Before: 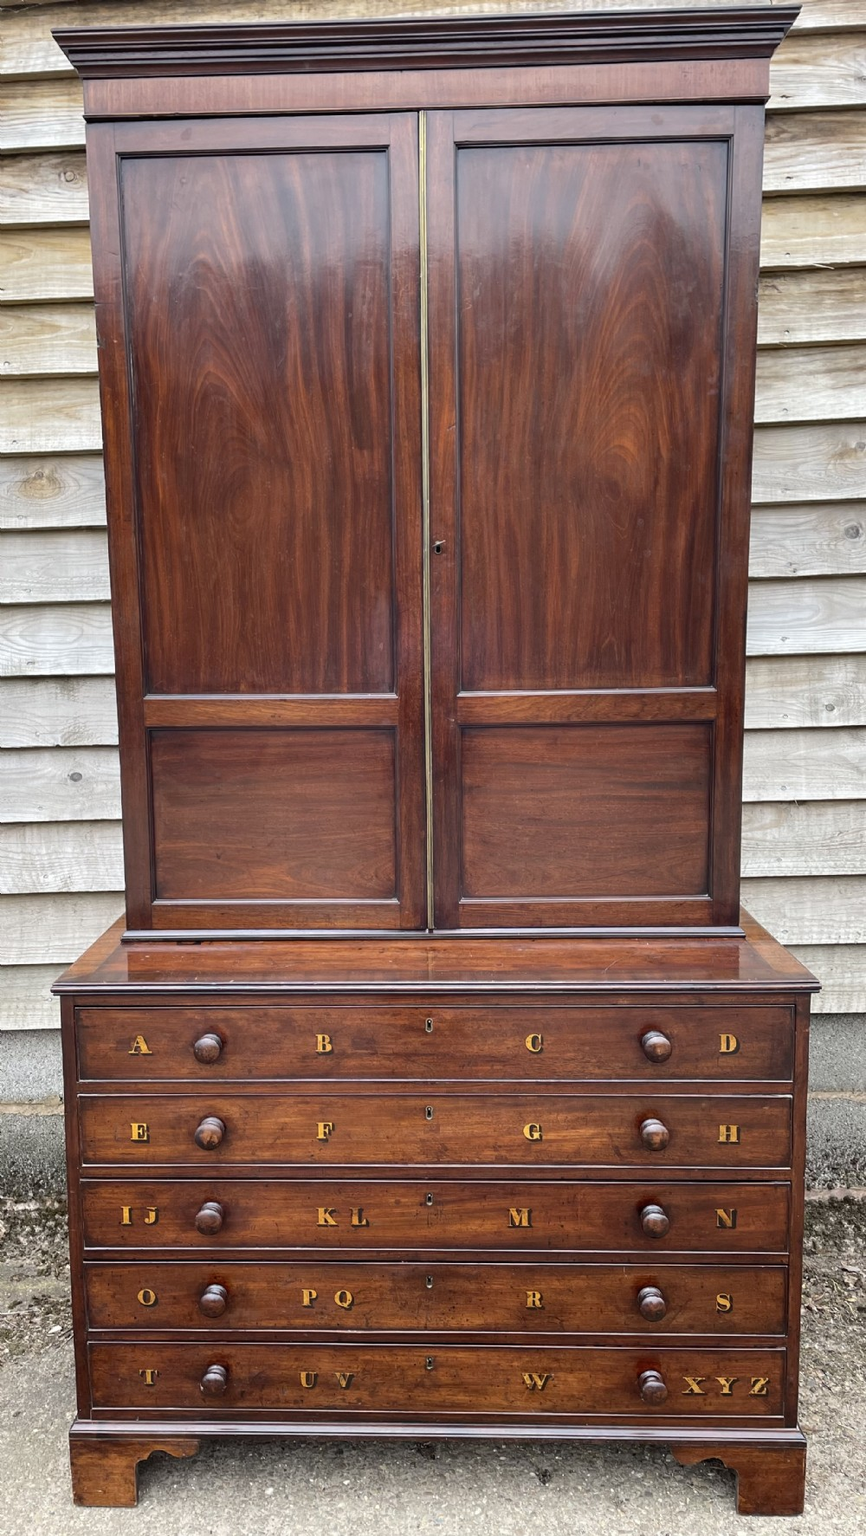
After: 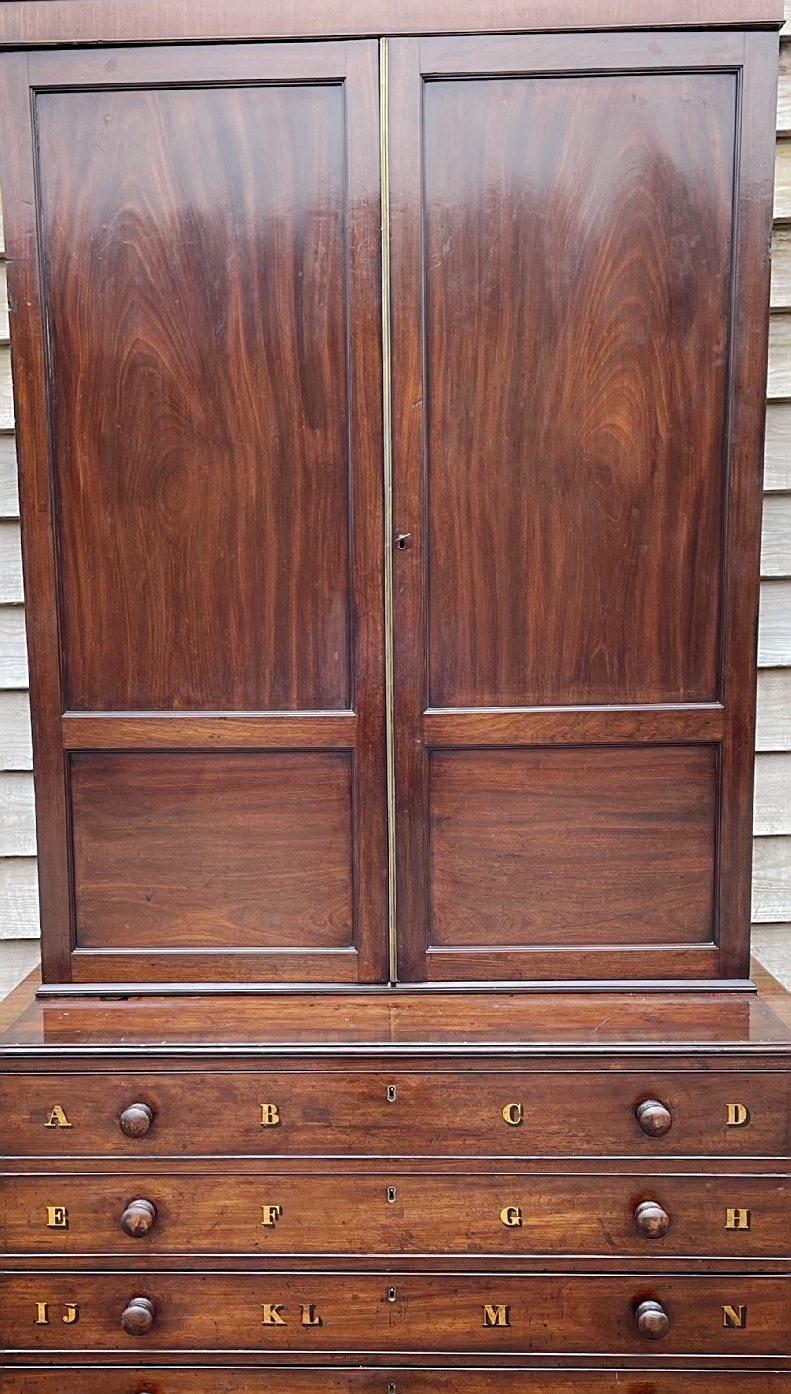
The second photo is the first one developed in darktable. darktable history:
shadows and highlights: shadows -40.41, highlights 62.51, highlights color adjustment 0.78%, soften with gaussian
base curve: curves: ch0 [(0, 0) (0.262, 0.32) (0.722, 0.705) (1, 1)], preserve colors none
sharpen: on, module defaults
crop and rotate: left 10.456%, top 5.131%, right 10.393%, bottom 16.222%
